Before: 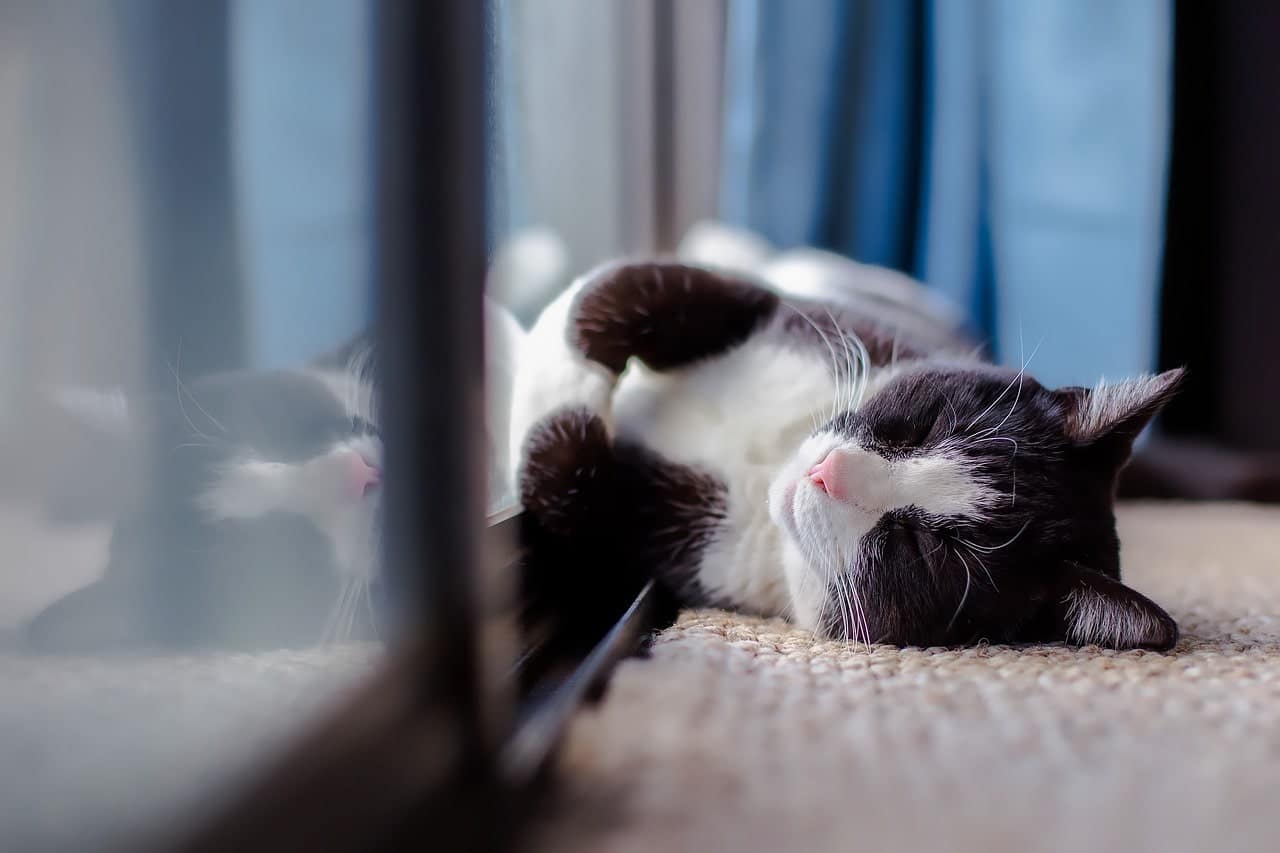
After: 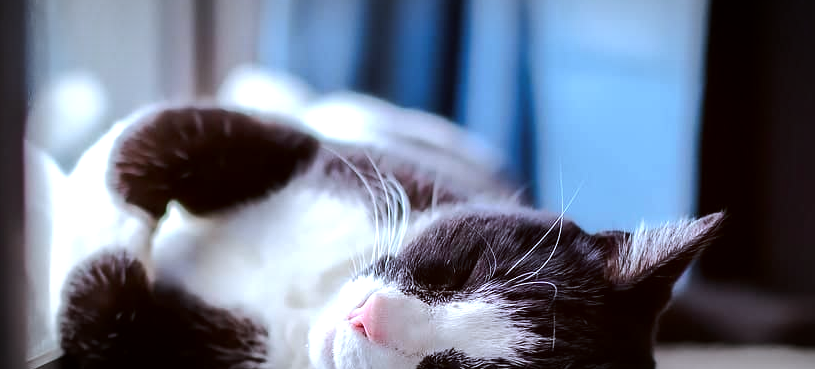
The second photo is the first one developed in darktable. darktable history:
white balance: red 0.984, blue 1.059
crop: left 36.005%, top 18.293%, right 0.31%, bottom 38.444%
exposure: exposure 0.258 EV, compensate highlight preservation false
vignetting: fall-off radius 60%, automatic ratio true
color correction: highlights a* -3.28, highlights b* -6.24, shadows a* 3.1, shadows b* 5.19
tone equalizer: -8 EV -0.417 EV, -7 EV -0.389 EV, -6 EV -0.333 EV, -5 EV -0.222 EV, -3 EV 0.222 EV, -2 EV 0.333 EV, -1 EV 0.389 EV, +0 EV 0.417 EV, edges refinement/feathering 500, mask exposure compensation -1.57 EV, preserve details no
